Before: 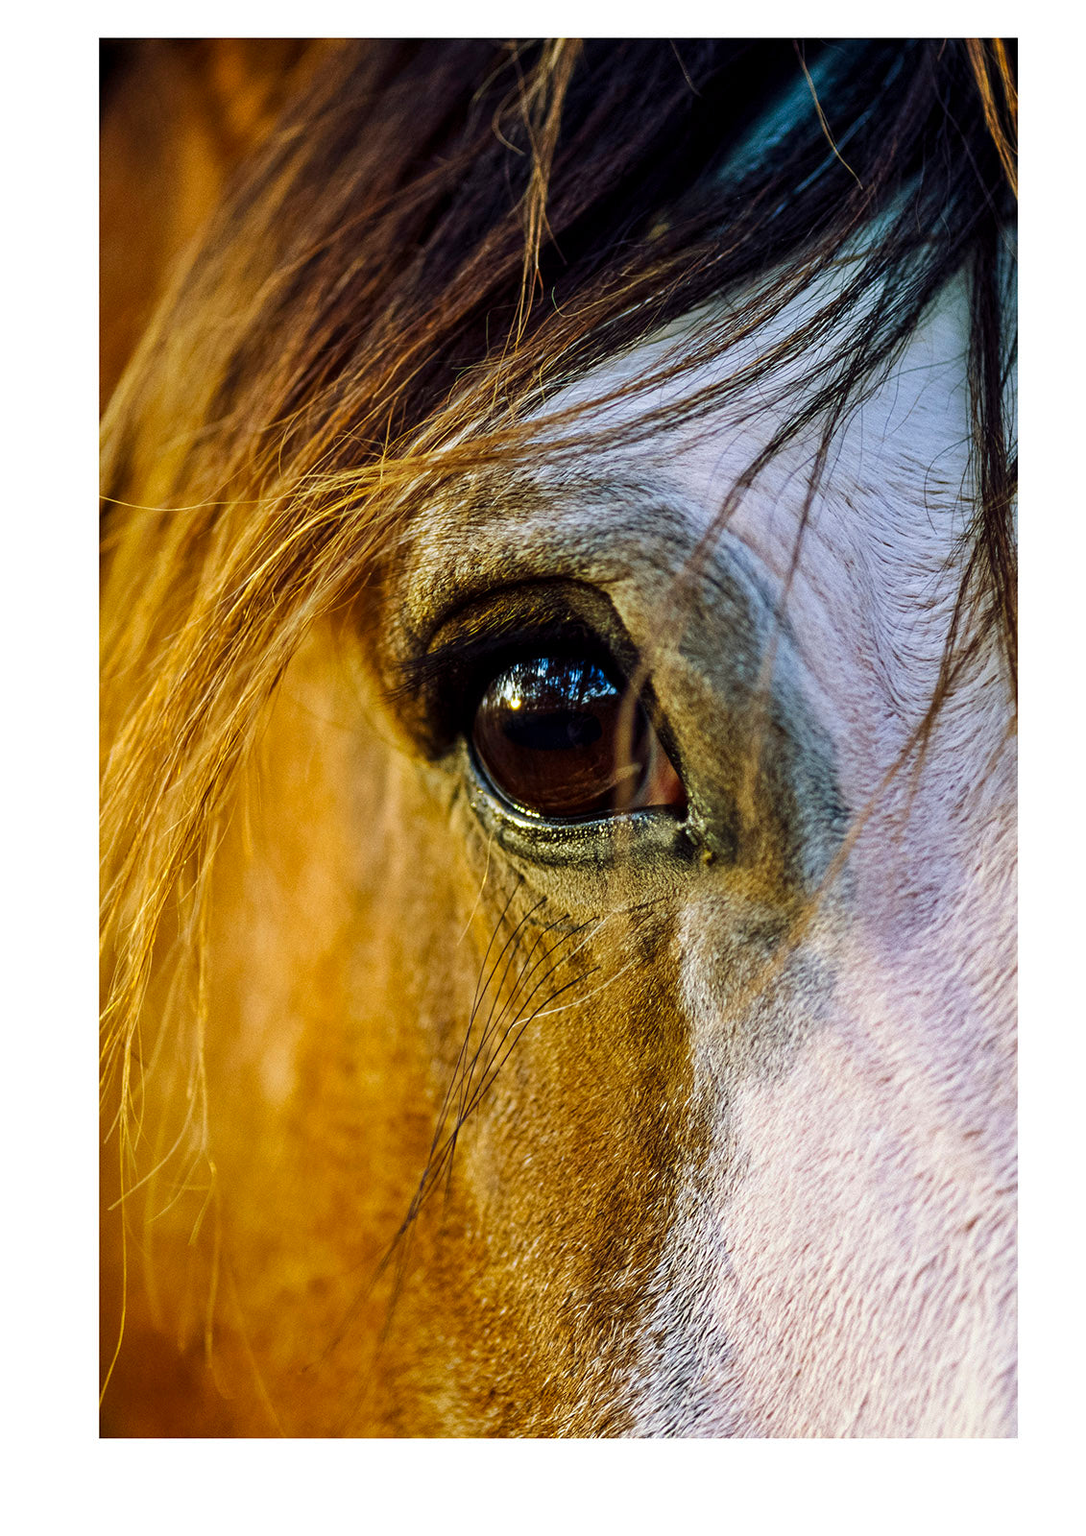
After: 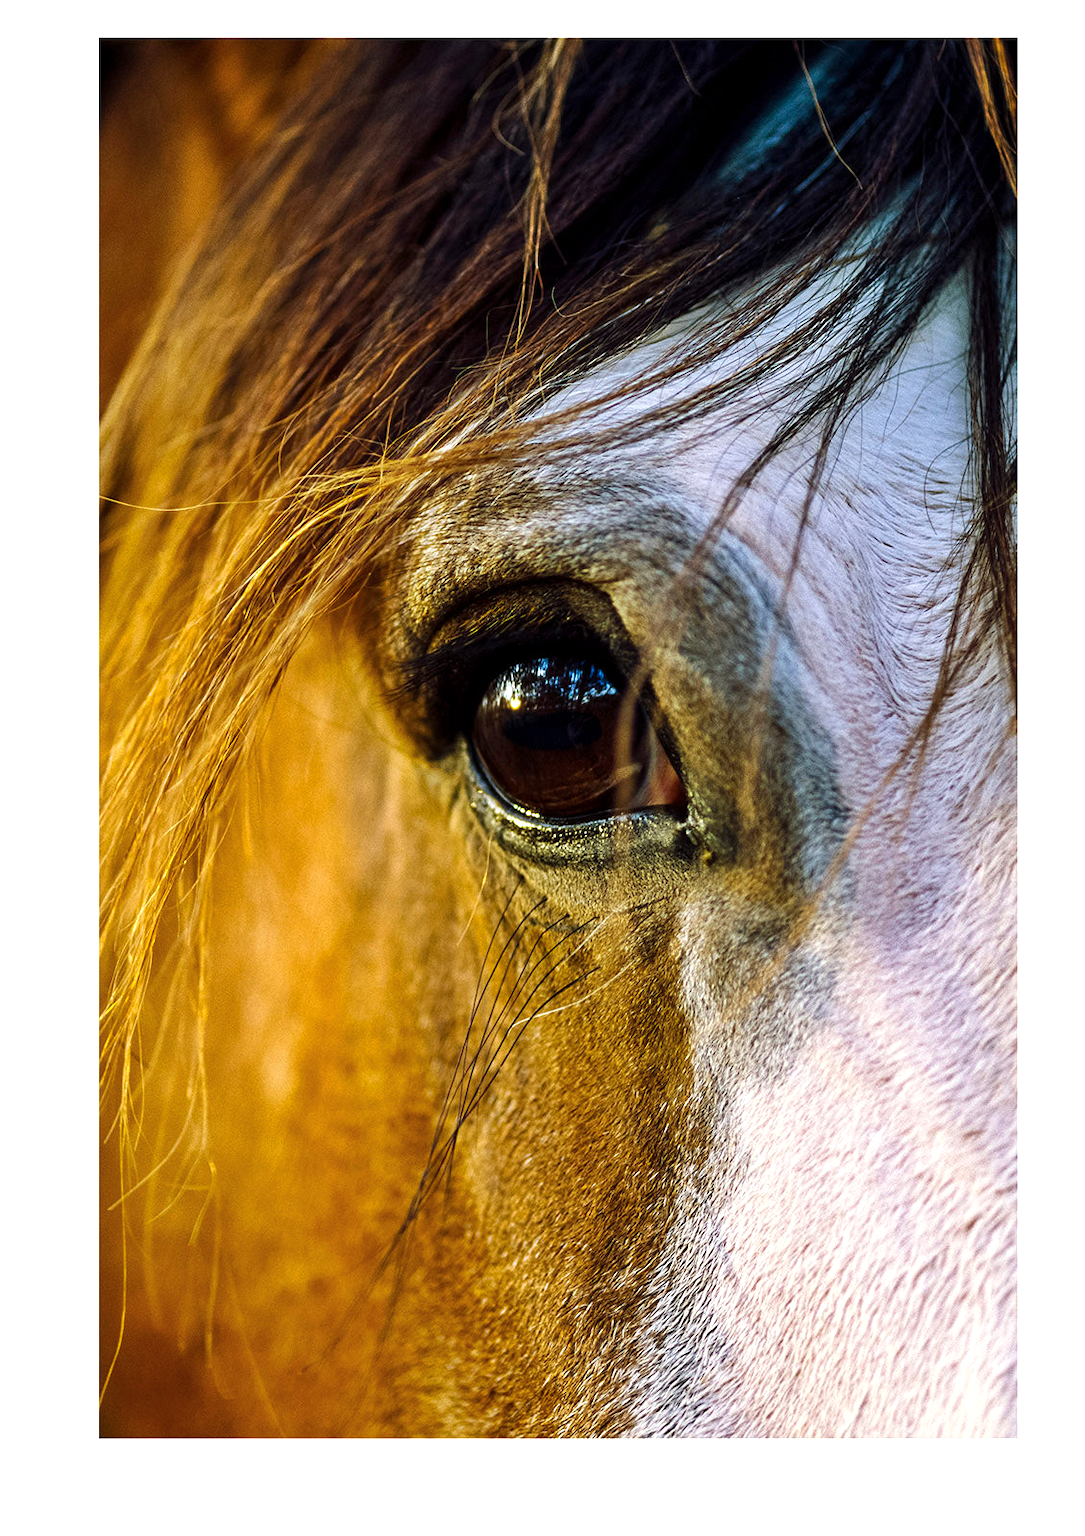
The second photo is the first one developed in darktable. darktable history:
color balance rgb: highlights gain › chroma 0.103%, highlights gain › hue 332.2°, perceptual saturation grading › global saturation -0.143%, perceptual brilliance grading › highlights 10.098%, perceptual brilliance grading › shadows -4.79%, global vibrance 5.631%
